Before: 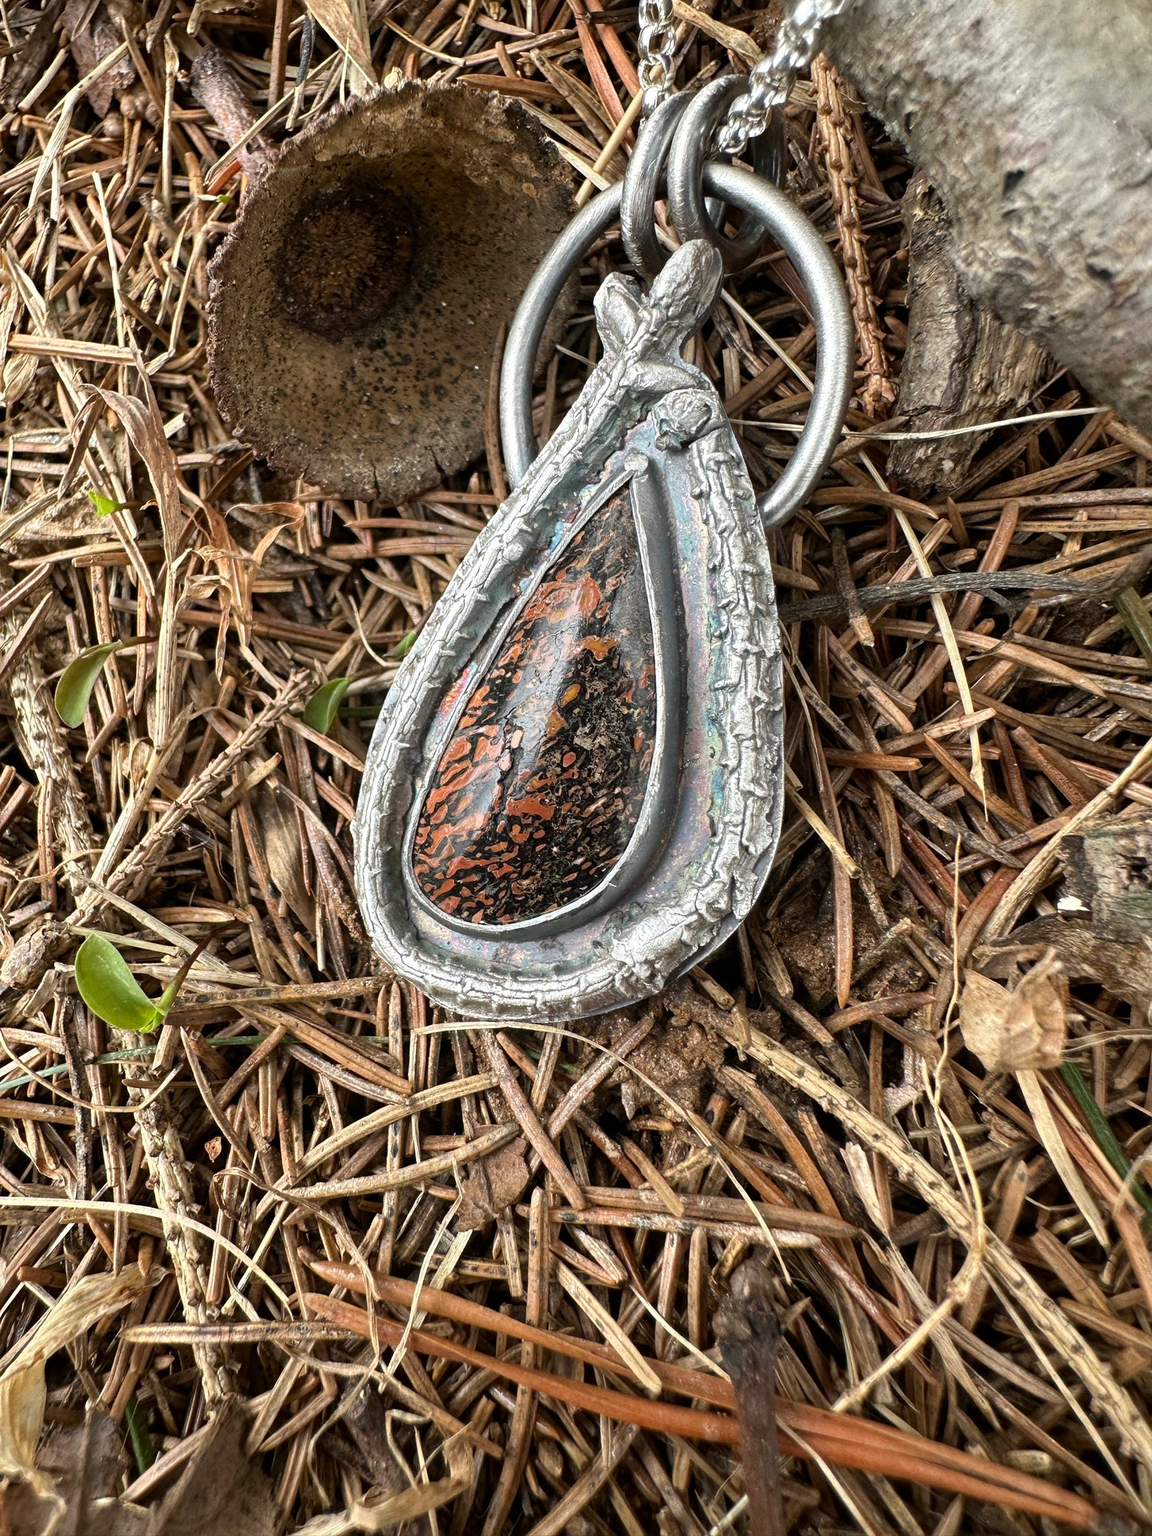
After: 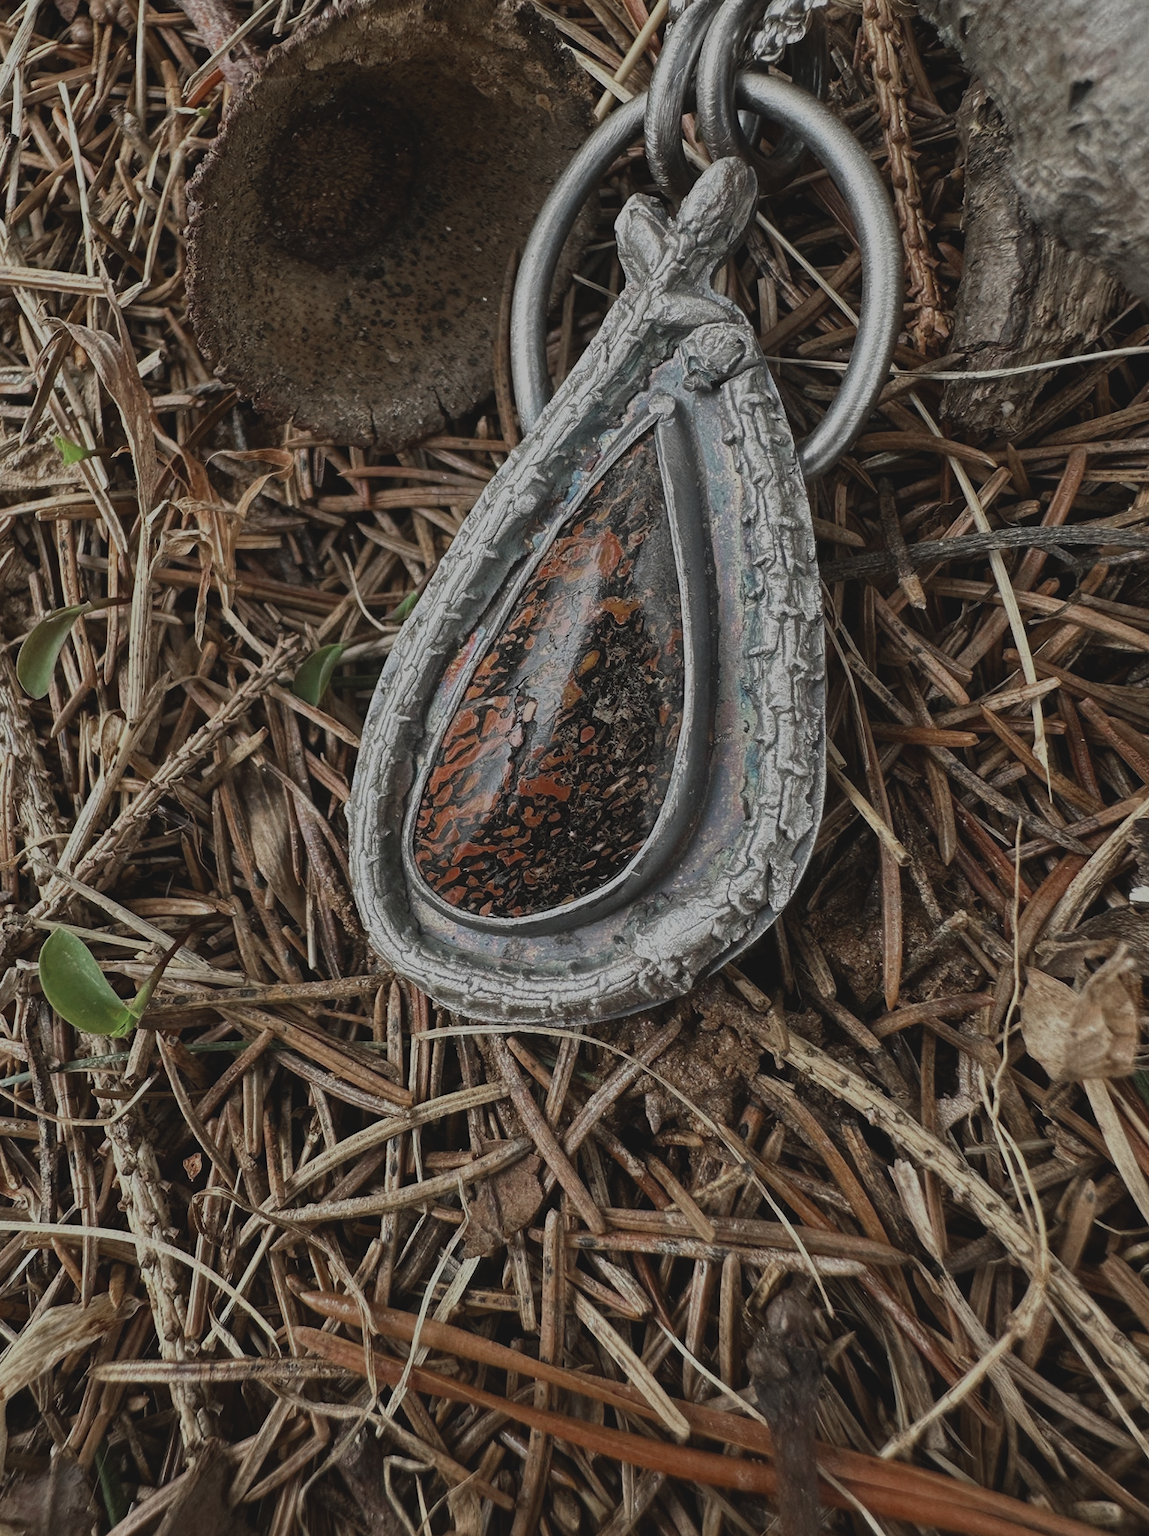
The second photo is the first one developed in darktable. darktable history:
crop: left 3.496%, top 6.396%, right 6.516%, bottom 3.335%
exposure: black level correction -0.016, exposure -1.12 EV, compensate highlight preservation false
color zones: curves: ch0 [(0, 0.5) (0.125, 0.4) (0.25, 0.5) (0.375, 0.4) (0.5, 0.4) (0.625, 0.35) (0.75, 0.35) (0.875, 0.5)]; ch1 [(0, 0.35) (0.125, 0.45) (0.25, 0.35) (0.375, 0.35) (0.5, 0.35) (0.625, 0.35) (0.75, 0.45) (0.875, 0.35)]; ch2 [(0, 0.6) (0.125, 0.5) (0.25, 0.5) (0.375, 0.6) (0.5, 0.6) (0.625, 0.5) (0.75, 0.5) (0.875, 0.5)]
